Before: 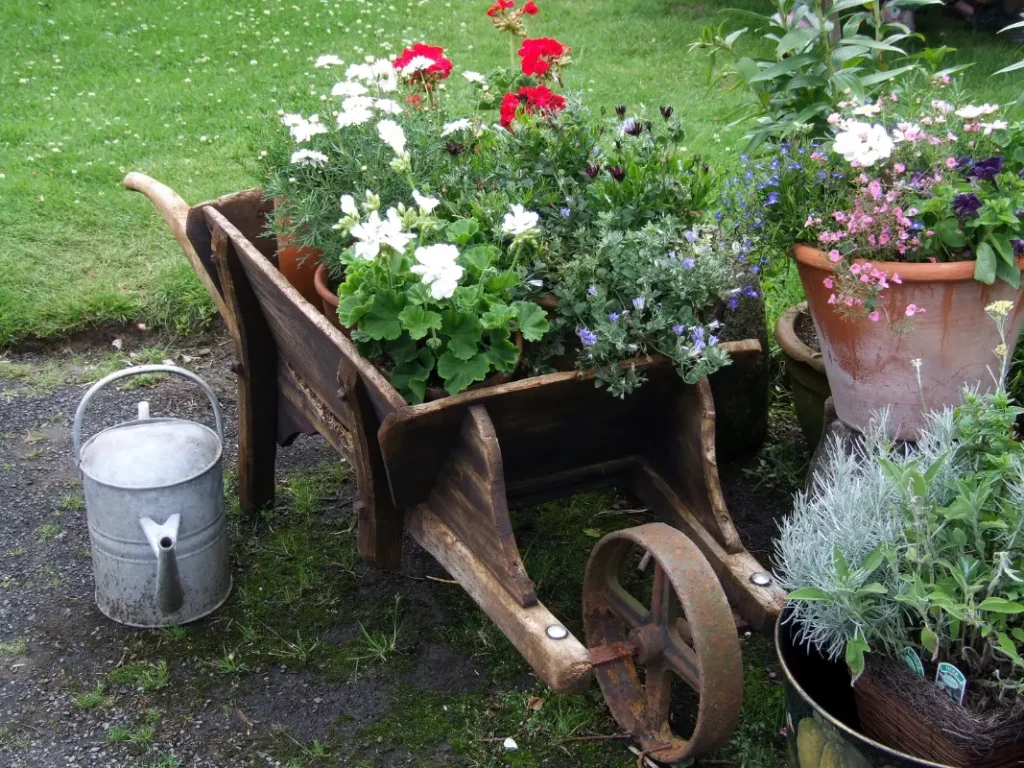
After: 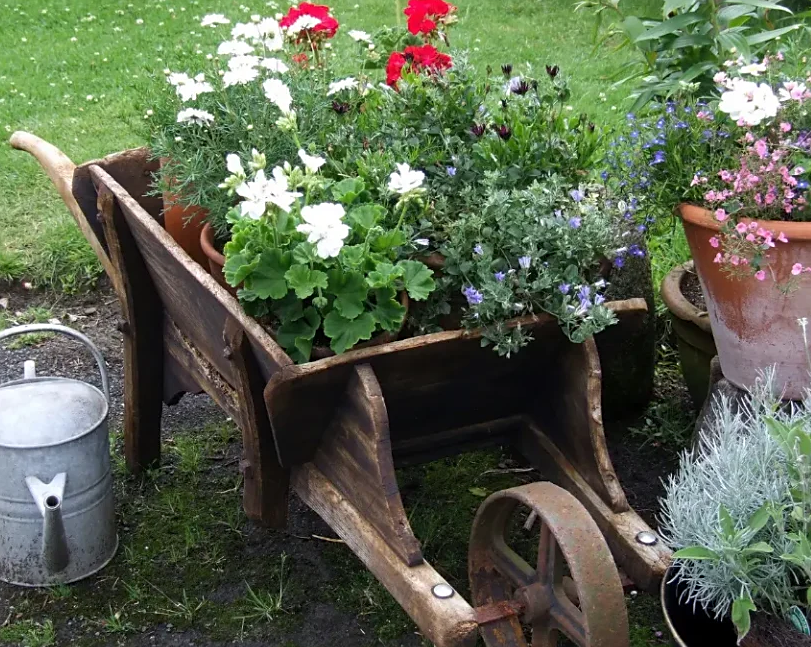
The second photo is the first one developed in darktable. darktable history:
crop: left 11.225%, top 5.381%, right 9.565%, bottom 10.314%
sharpen: radius 1.864, amount 0.398, threshold 1.271
